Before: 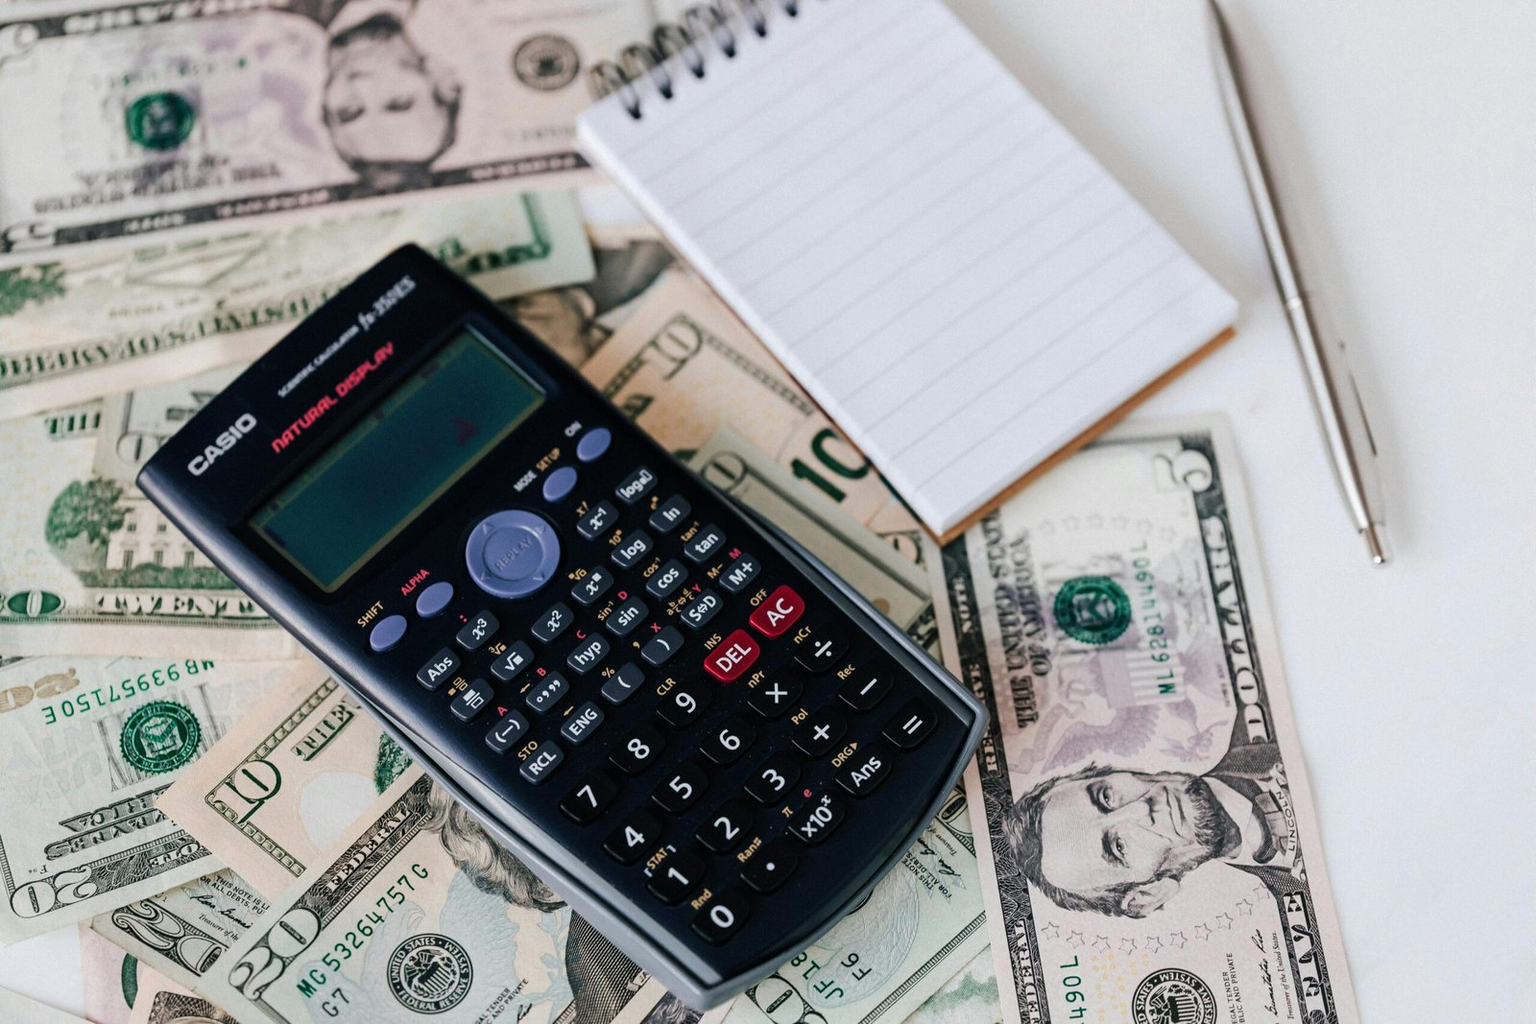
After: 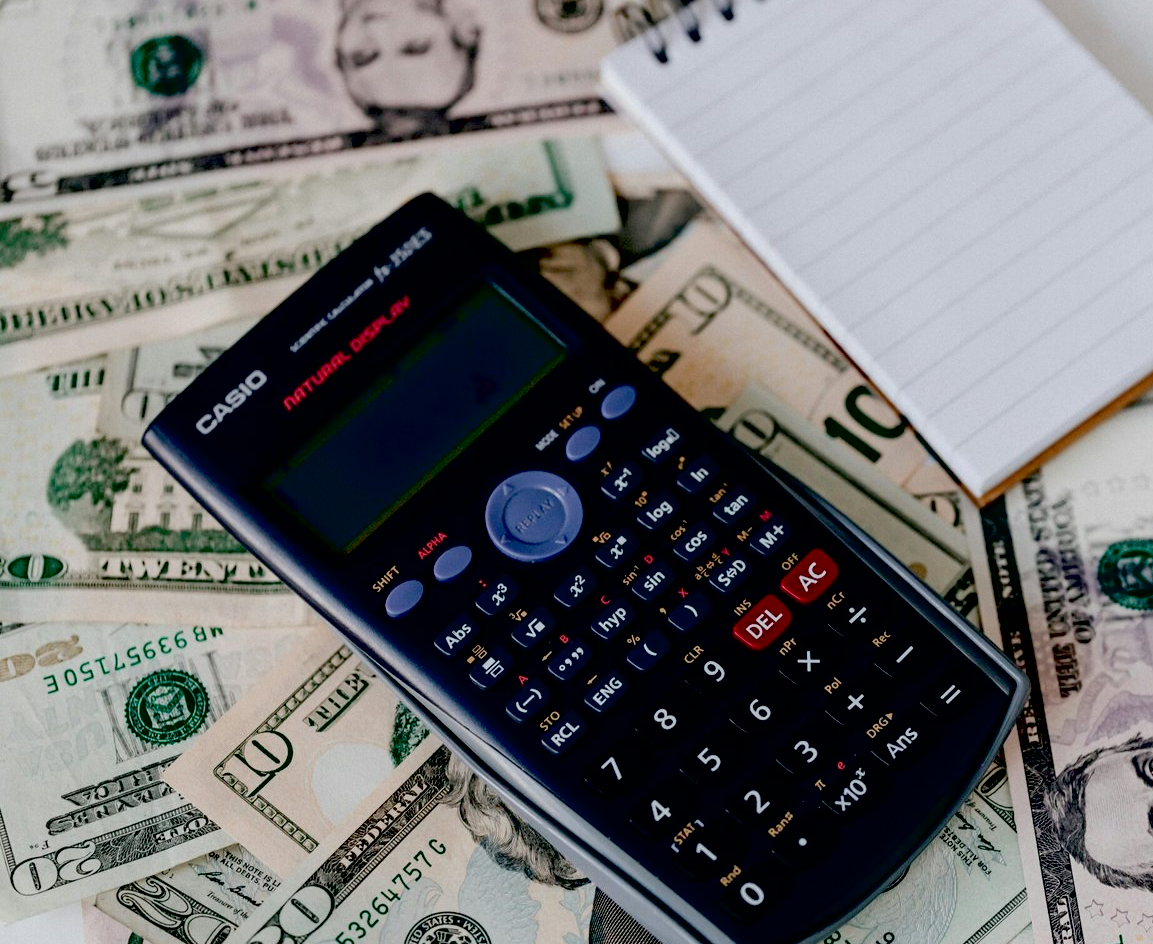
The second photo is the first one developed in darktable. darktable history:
local contrast: mode bilateral grid, contrast 100, coarseness 99, detail 108%, midtone range 0.2
crop: top 5.737%, right 27.888%, bottom 5.703%
exposure: black level correction 0.045, exposure -0.232 EV, compensate highlight preservation false
